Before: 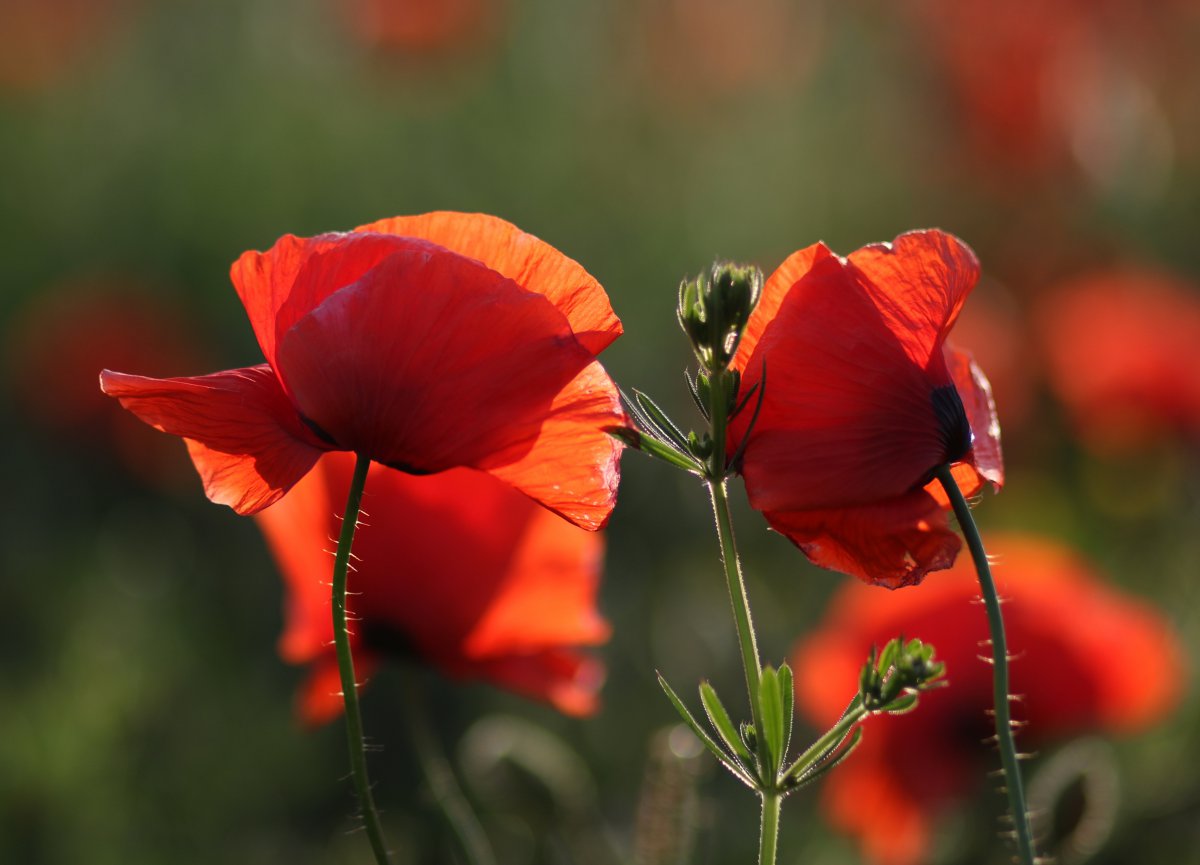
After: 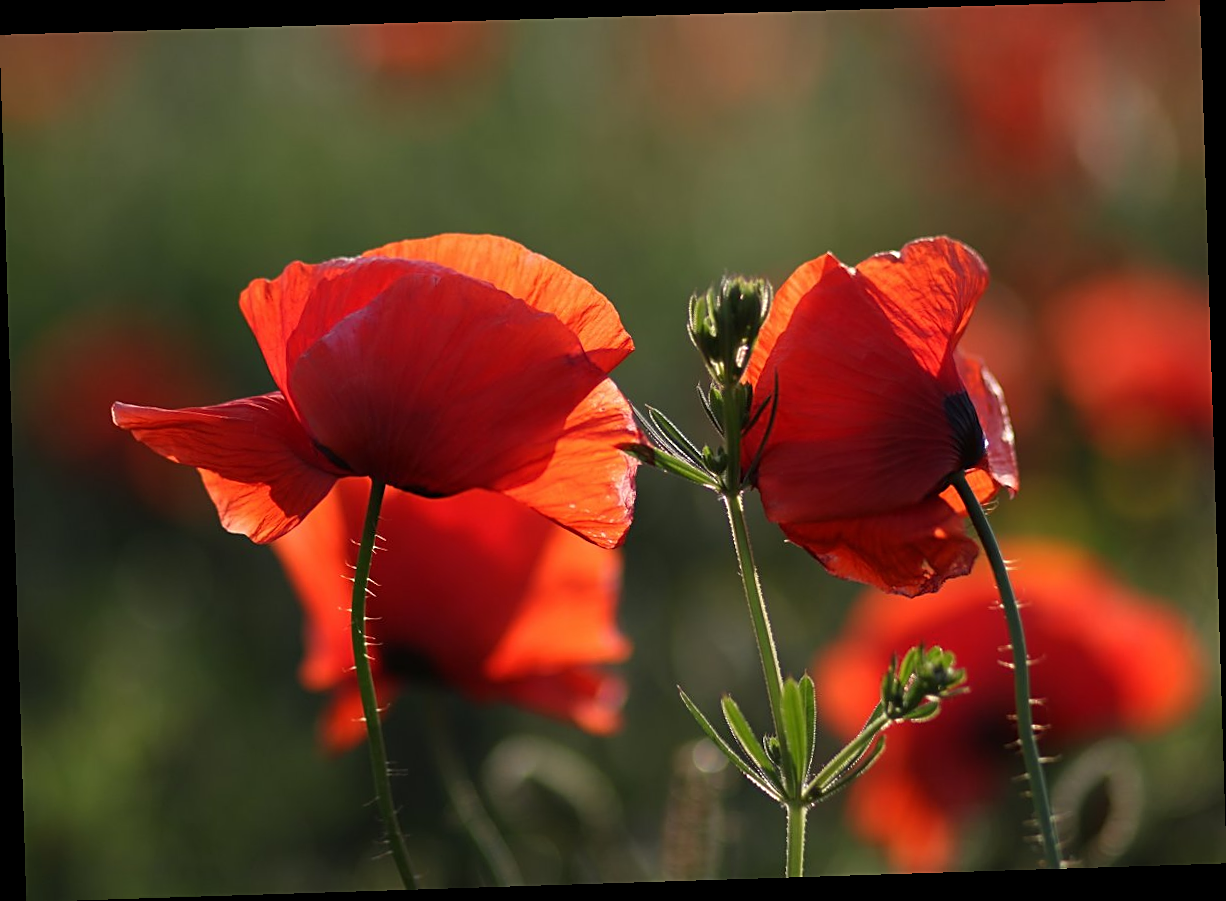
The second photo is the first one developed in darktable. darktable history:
rotate and perspective: rotation -1.77°, lens shift (horizontal) 0.004, automatic cropping off
sharpen: on, module defaults
